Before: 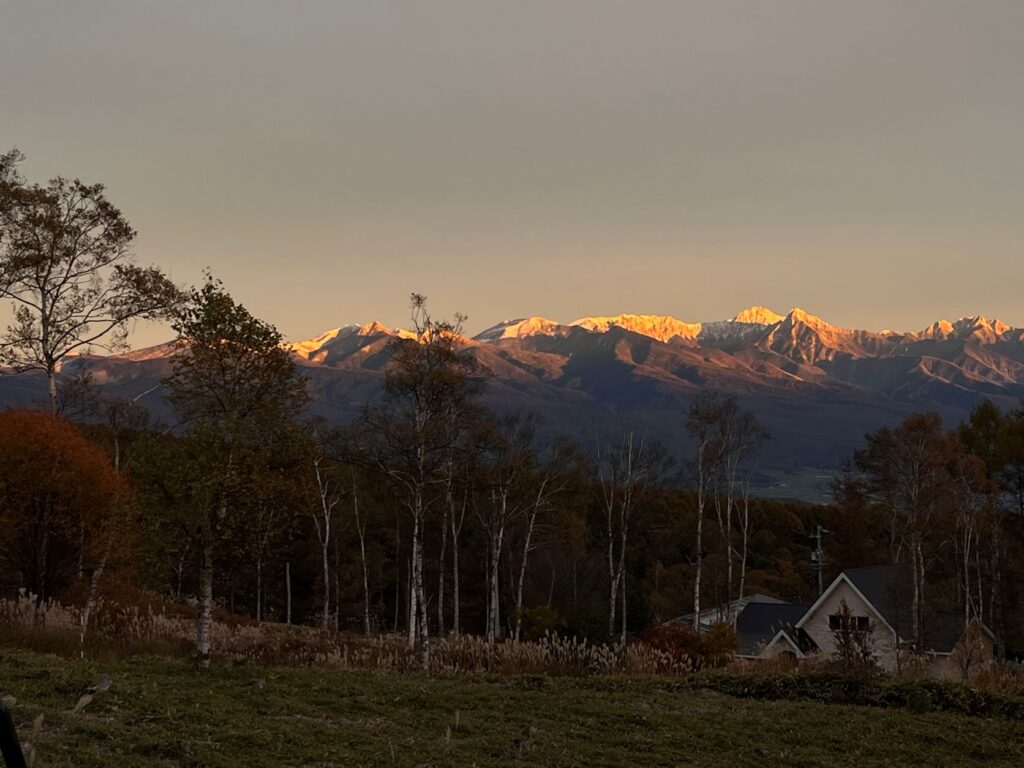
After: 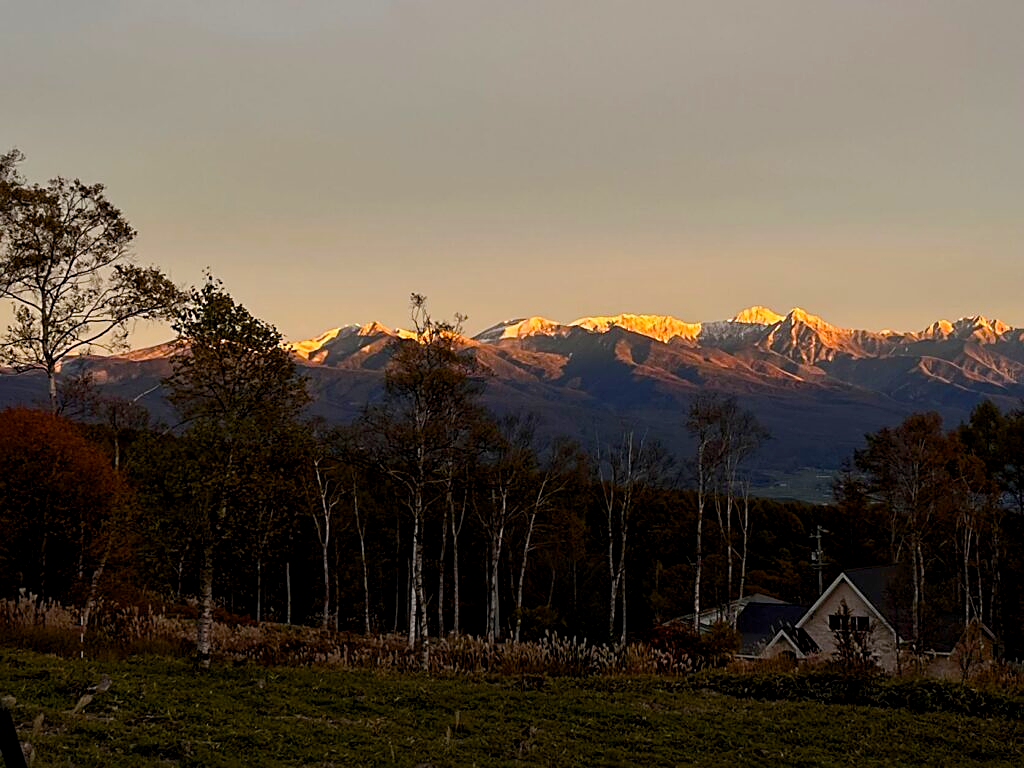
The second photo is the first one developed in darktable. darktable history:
sharpen: on, module defaults
color balance rgb: global offset › luminance -0.51%, perceptual saturation grading › global saturation 27.53%, perceptual saturation grading › highlights -25%, perceptual saturation grading › shadows 25%, perceptual brilliance grading › highlights 6.62%, perceptual brilliance grading › mid-tones 17.07%, perceptual brilliance grading › shadows -5.23%
